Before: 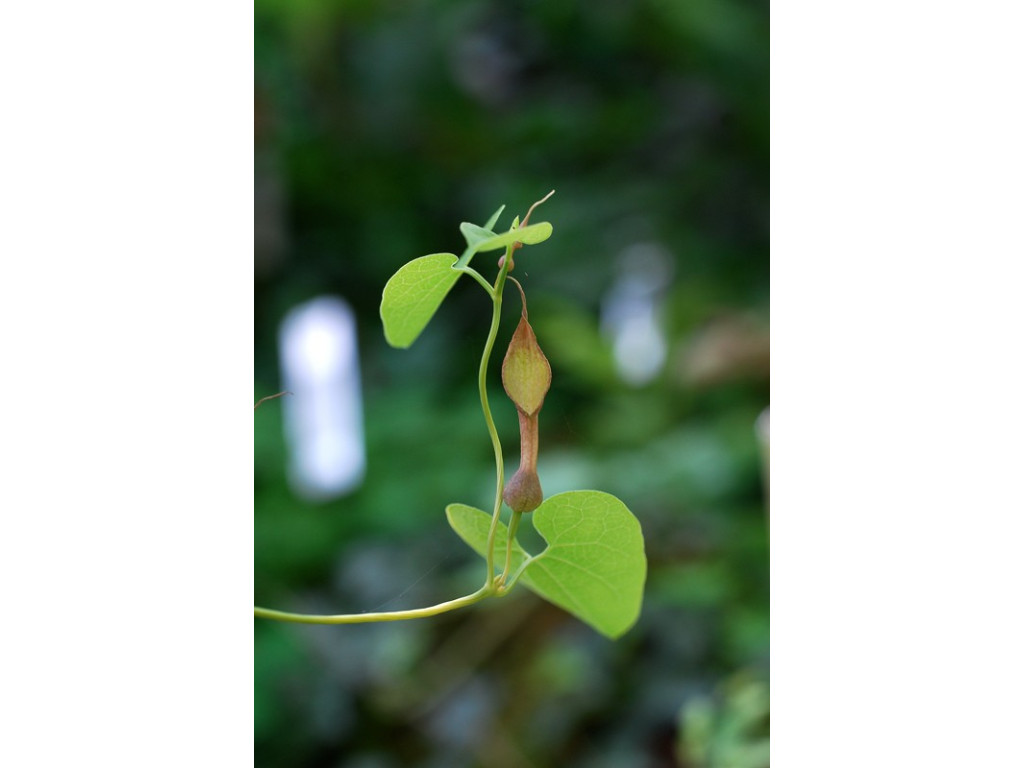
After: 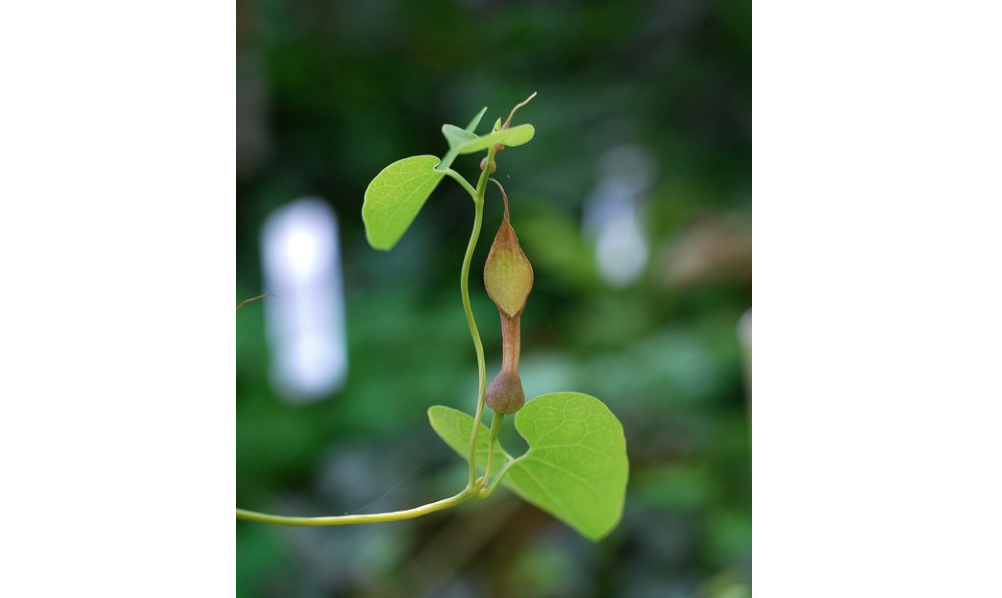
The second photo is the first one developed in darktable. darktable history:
crop and rotate: left 1.814%, top 12.818%, right 0.25%, bottom 9.225%
shadows and highlights: shadows 25, highlights -25
